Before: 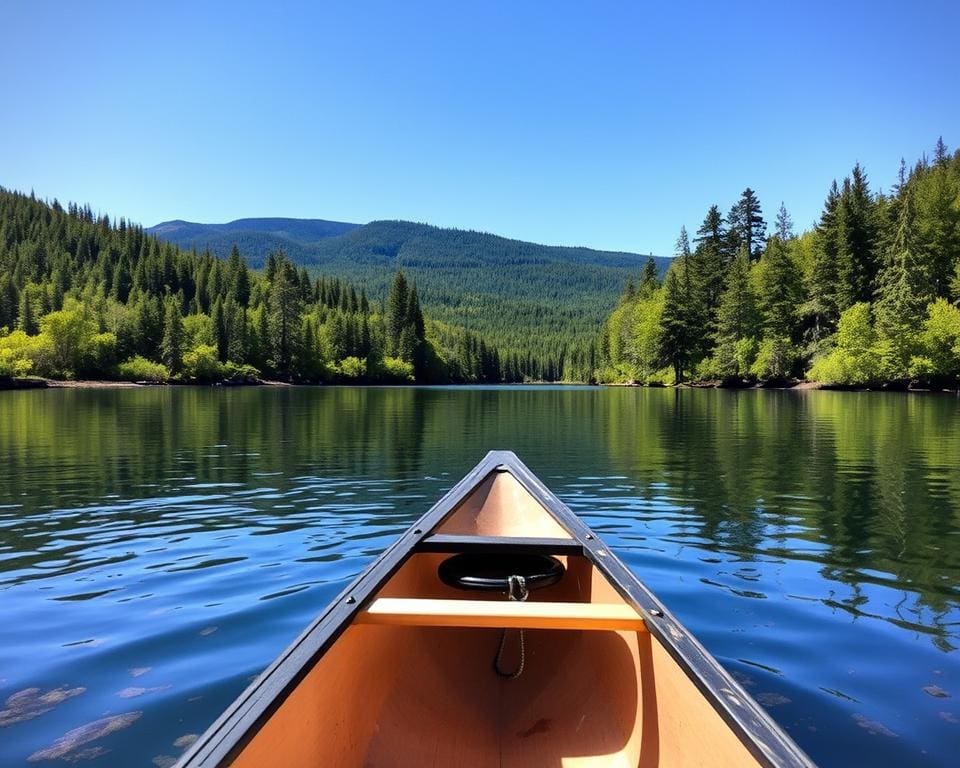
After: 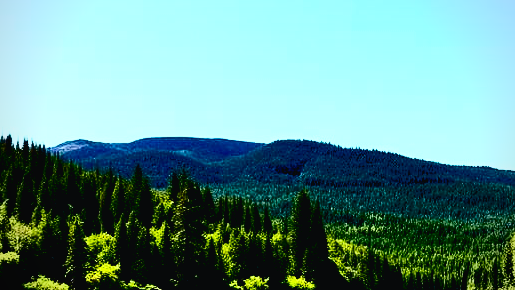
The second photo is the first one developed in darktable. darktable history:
vignetting: fall-off radius 60.92%
contrast brightness saturation: contrast 0.62, brightness 0.34, saturation 0.14
crop: left 10.121%, top 10.631%, right 36.218%, bottom 51.526%
filmic rgb: middle gray luminance 29%, black relative exposure -10.3 EV, white relative exposure 5.5 EV, threshold 6 EV, target black luminance 0%, hardness 3.95, latitude 2.04%, contrast 1.132, highlights saturation mix 5%, shadows ↔ highlights balance 15.11%, preserve chrominance no, color science v3 (2019), use custom middle-gray values true, iterations of high-quality reconstruction 0, enable highlight reconstruction true
tone curve: curves: ch0 [(0, 0.023) (0.132, 0.075) (0.251, 0.186) (0.441, 0.476) (0.662, 0.757) (0.849, 0.927) (1, 0.99)]; ch1 [(0, 0) (0.447, 0.411) (0.483, 0.469) (0.498, 0.496) (0.518, 0.514) (0.561, 0.59) (0.606, 0.659) (0.657, 0.725) (0.869, 0.916) (1, 1)]; ch2 [(0, 0) (0.307, 0.315) (0.425, 0.438) (0.483, 0.477) (0.503, 0.503) (0.526, 0.553) (0.552, 0.601) (0.615, 0.669) (0.703, 0.797) (0.985, 0.966)], color space Lab, independent channels
exposure: black level correction 0.04, exposure 0.5 EV, compensate highlight preservation false
